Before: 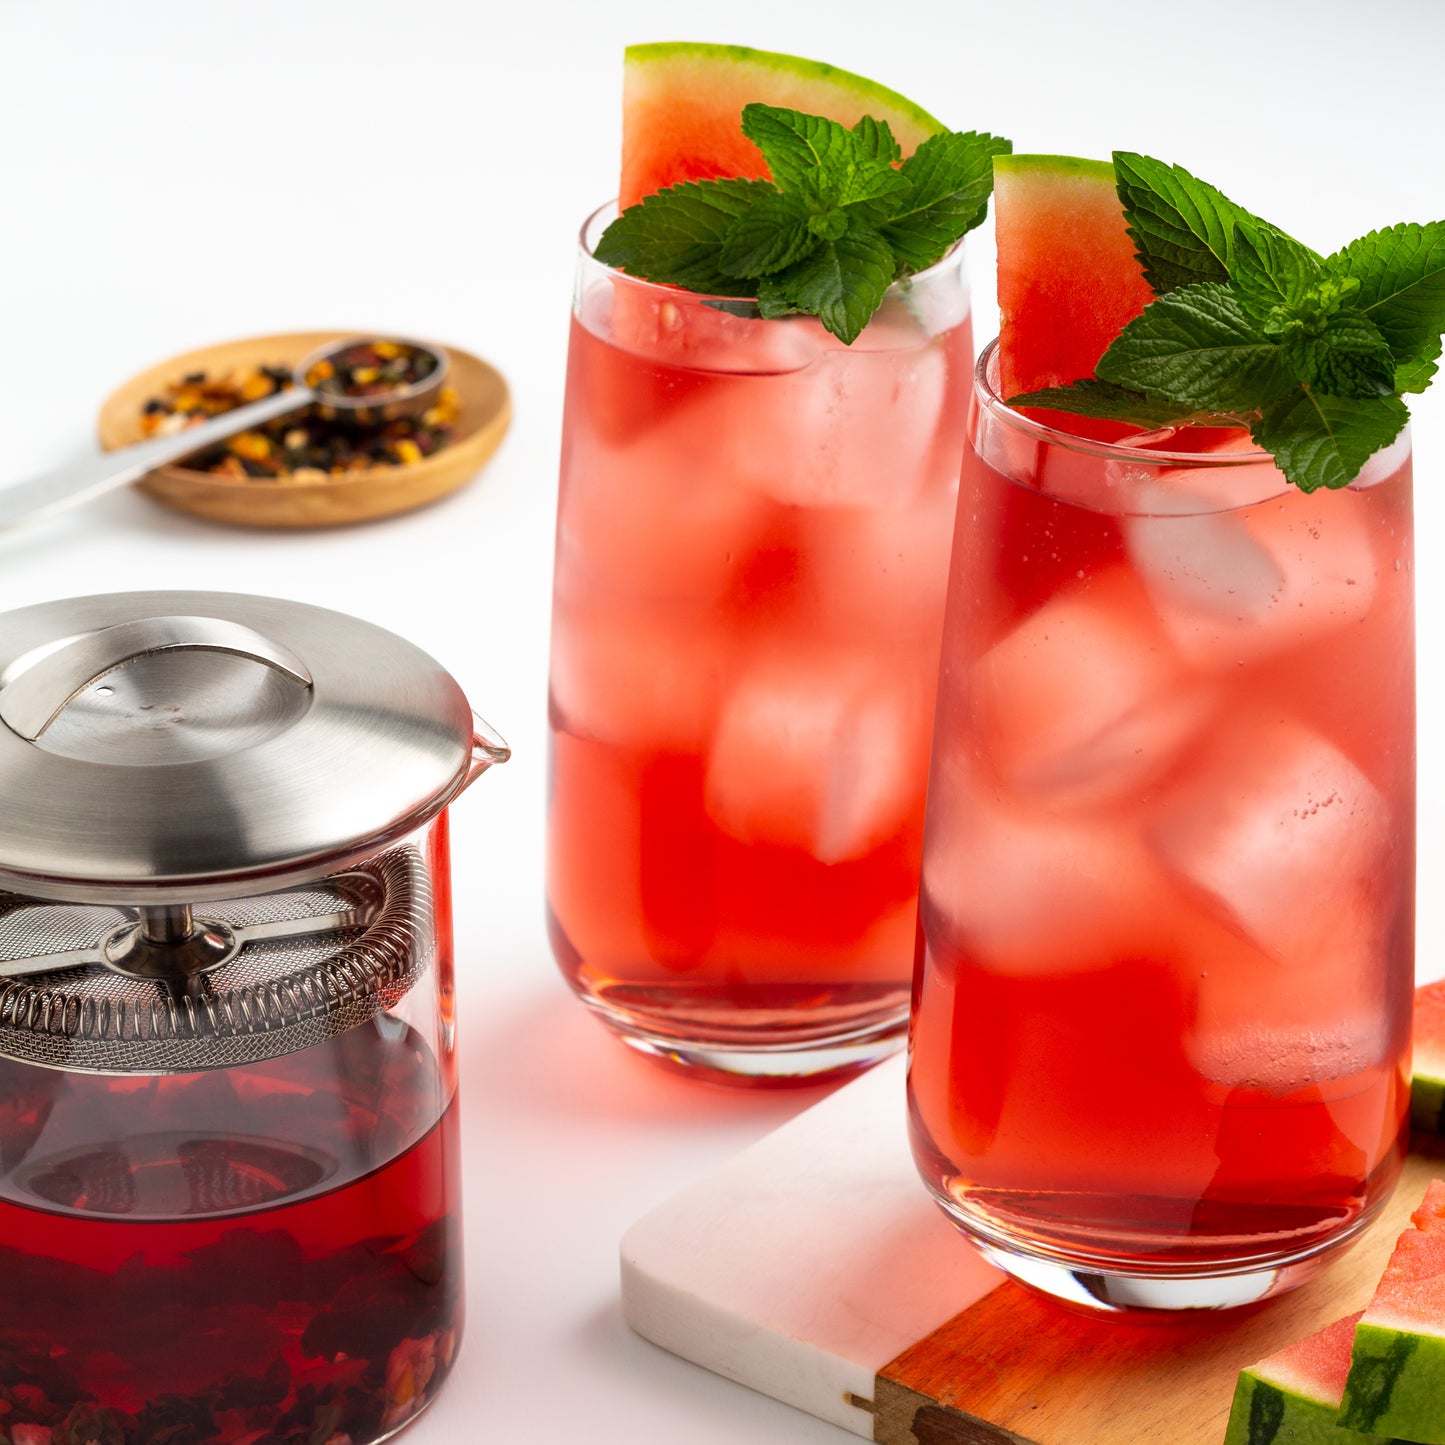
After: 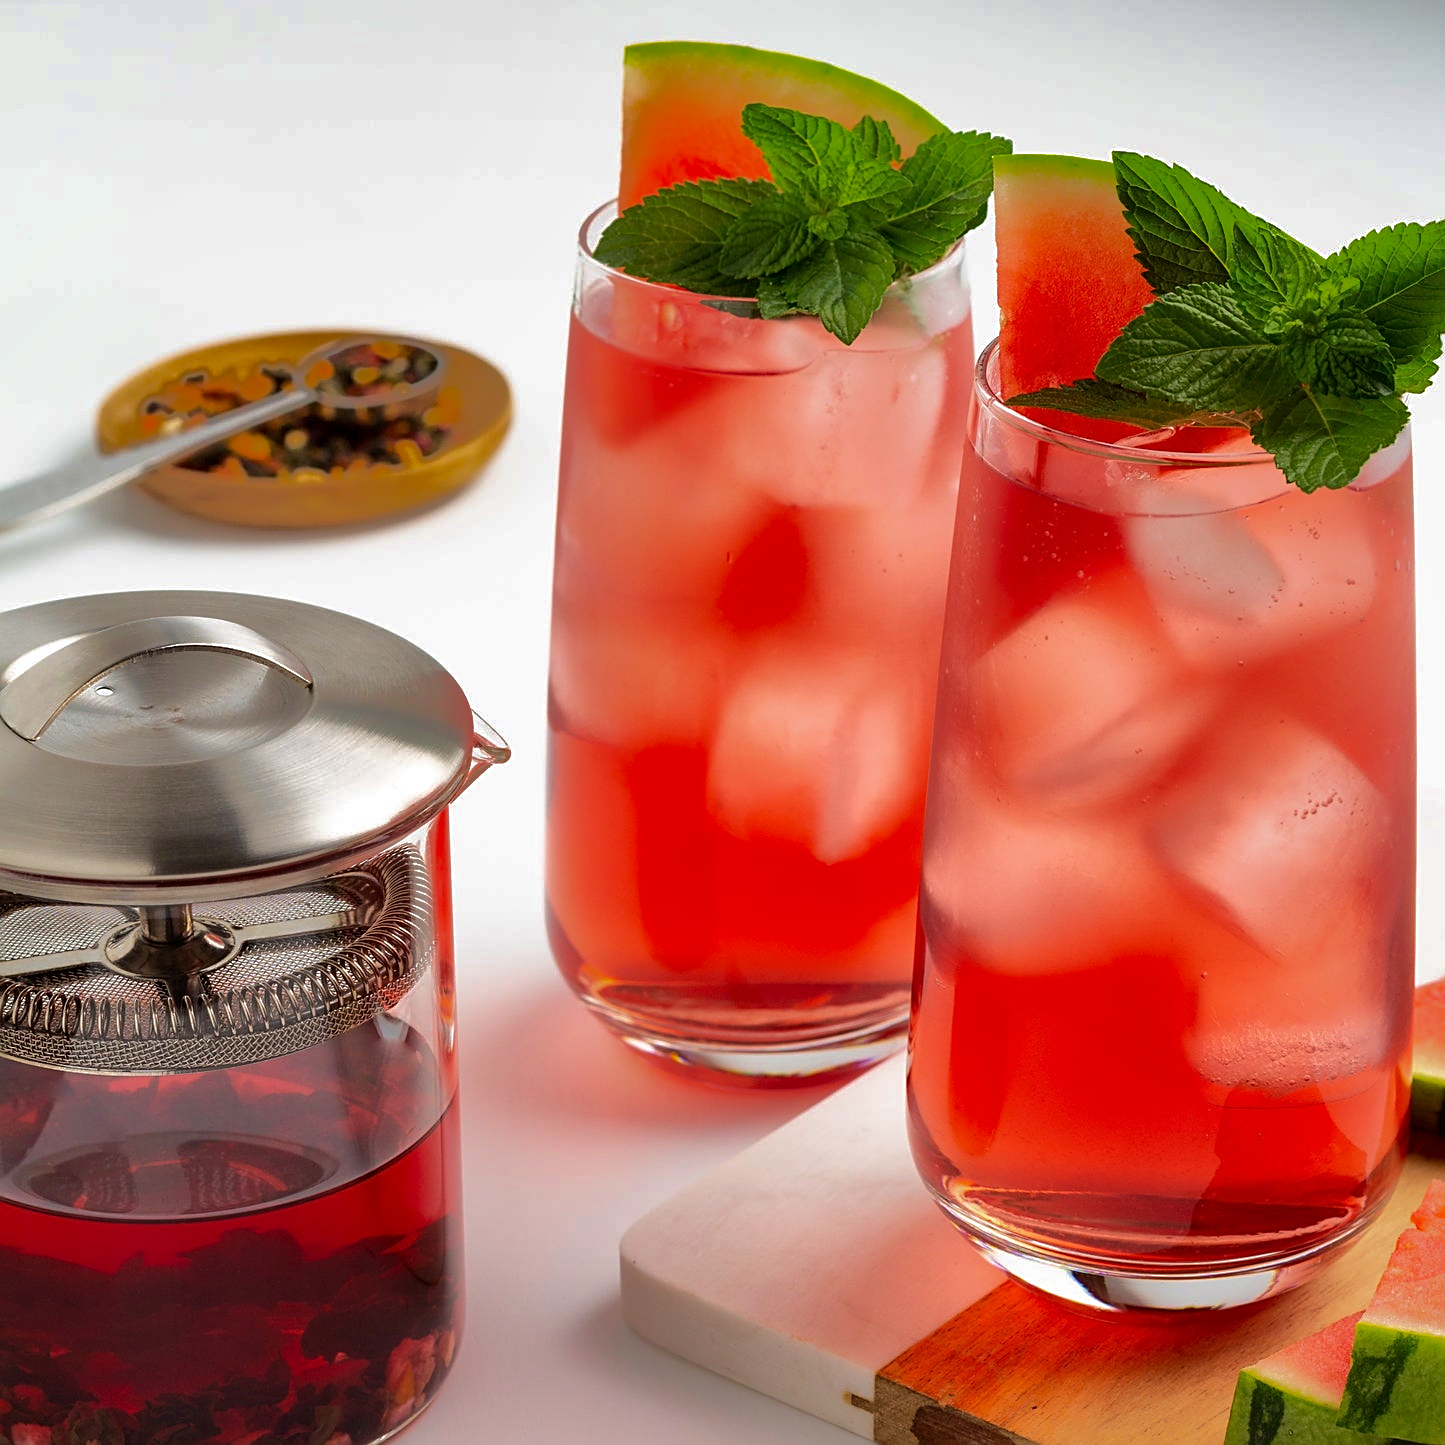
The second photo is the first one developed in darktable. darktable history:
velvia: on, module defaults
shadows and highlights: shadows -18.67, highlights -73.8
sharpen: on, module defaults
